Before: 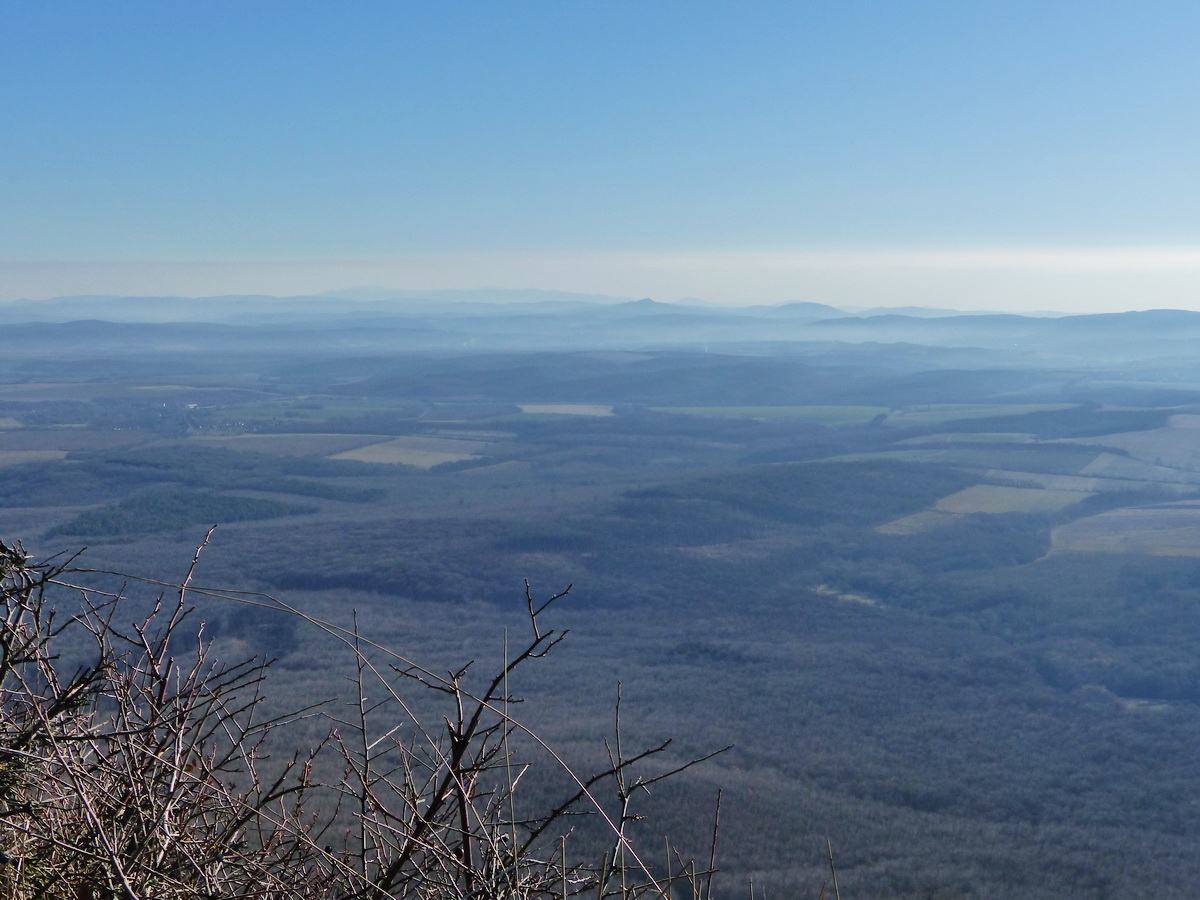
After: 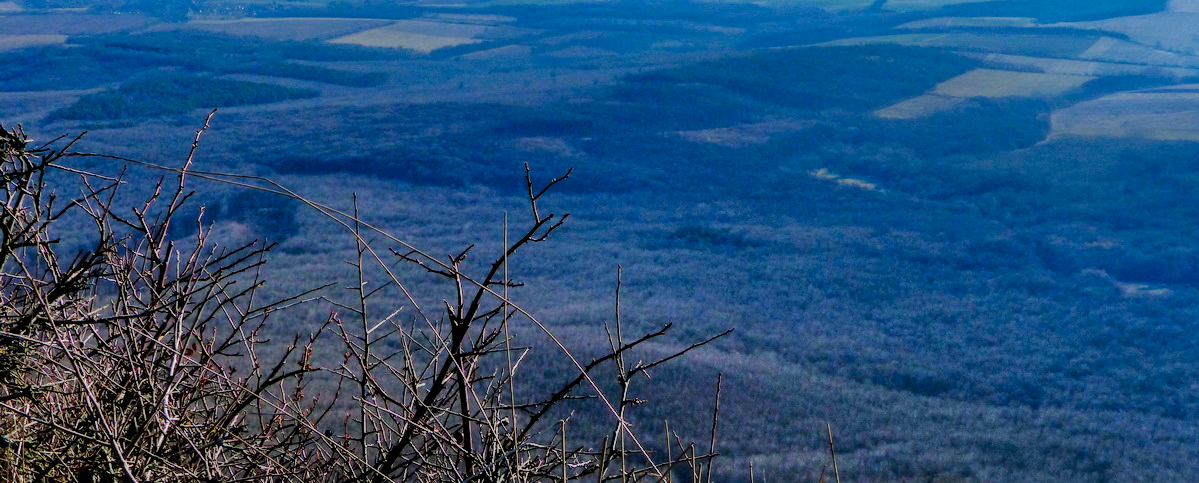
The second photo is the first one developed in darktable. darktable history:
crop and rotate: top 46.237%
filmic rgb: black relative exposure -6.43 EV, white relative exposure 2.43 EV, threshold 3 EV, hardness 5.27, latitude 0.1%, contrast 1.425, highlights saturation mix 2%, preserve chrominance no, color science v5 (2021), contrast in shadows safe, contrast in highlights safe, enable highlight reconstruction true
color zones: curves: ch1 [(0.25, 0.5) (0.747, 0.71)]
tone equalizer: -7 EV -0.63 EV, -6 EV 1 EV, -5 EV -0.45 EV, -4 EV 0.43 EV, -3 EV 0.41 EV, -2 EV 0.15 EV, -1 EV -0.15 EV, +0 EV -0.39 EV, smoothing diameter 25%, edges refinement/feathering 10, preserve details guided filter
local contrast: on, module defaults
